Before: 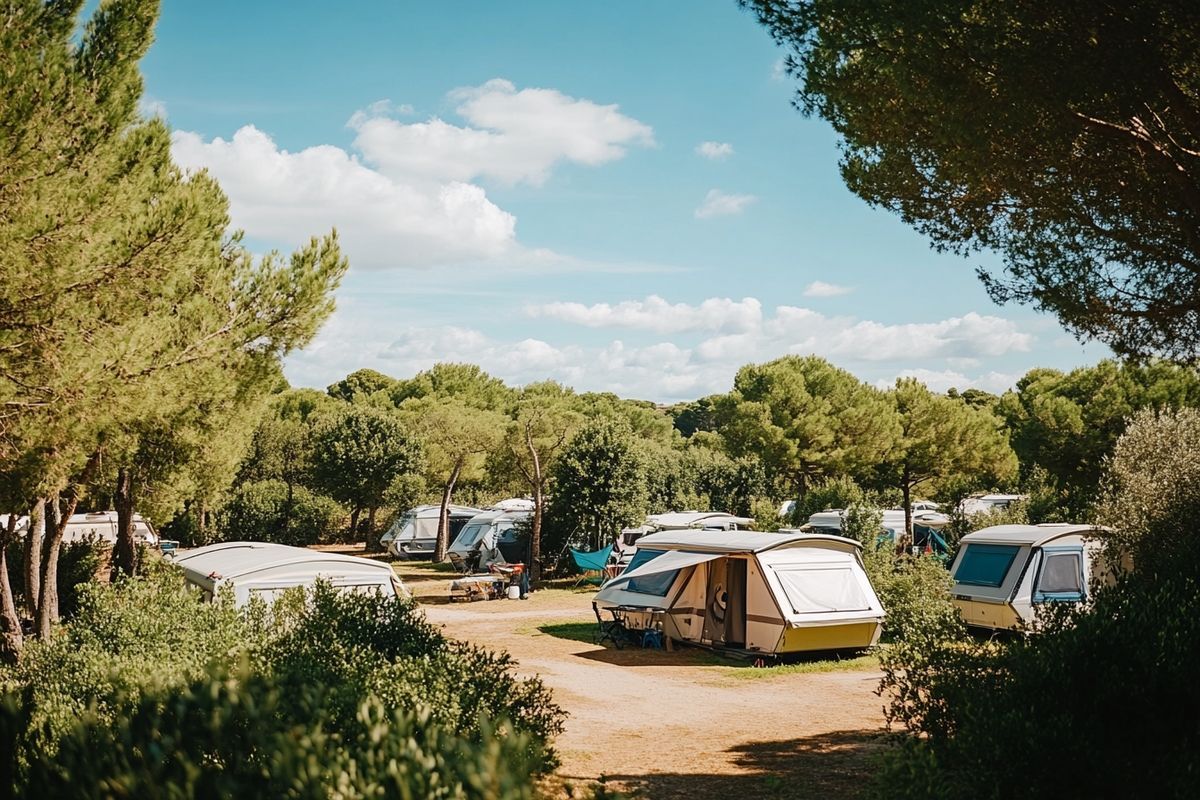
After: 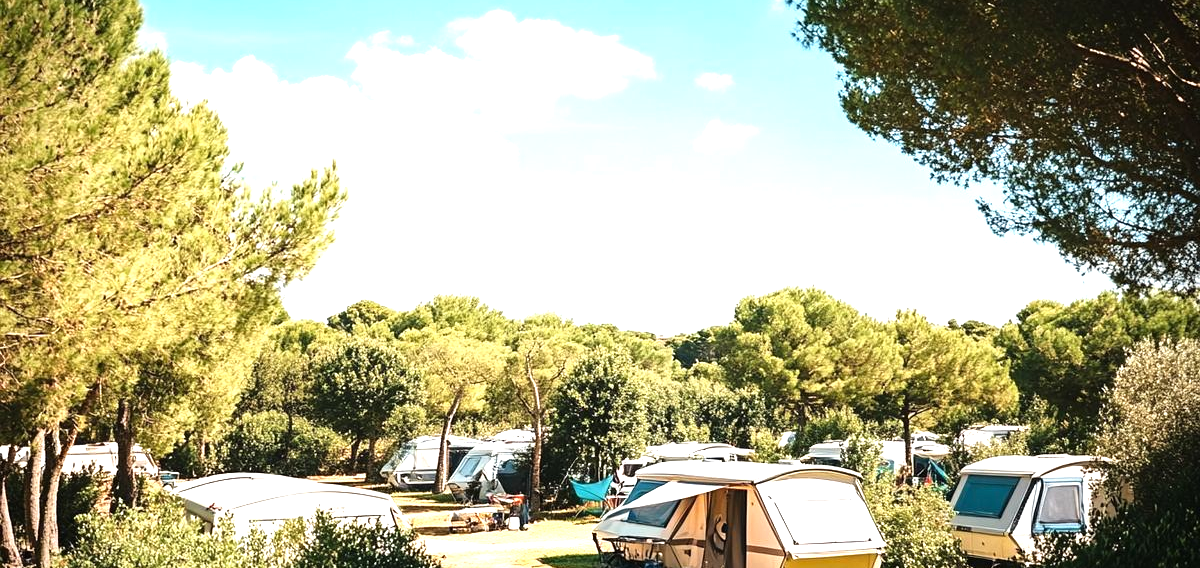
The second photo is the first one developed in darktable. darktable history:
crop and rotate: top 8.63%, bottom 20.287%
tone equalizer: -8 EV -0.391 EV, -7 EV -0.395 EV, -6 EV -0.295 EV, -5 EV -0.217 EV, -3 EV 0.224 EV, -2 EV 0.322 EV, -1 EV 0.368 EV, +0 EV 0.415 EV, mask exposure compensation -0.506 EV
vignetting: fall-off start 88.7%, fall-off radius 43.33%, saturation -0.024, width/height ratio 1.161
exposure: black level correction 0, exposure 0.88 EV, compensate highlight preservation false
